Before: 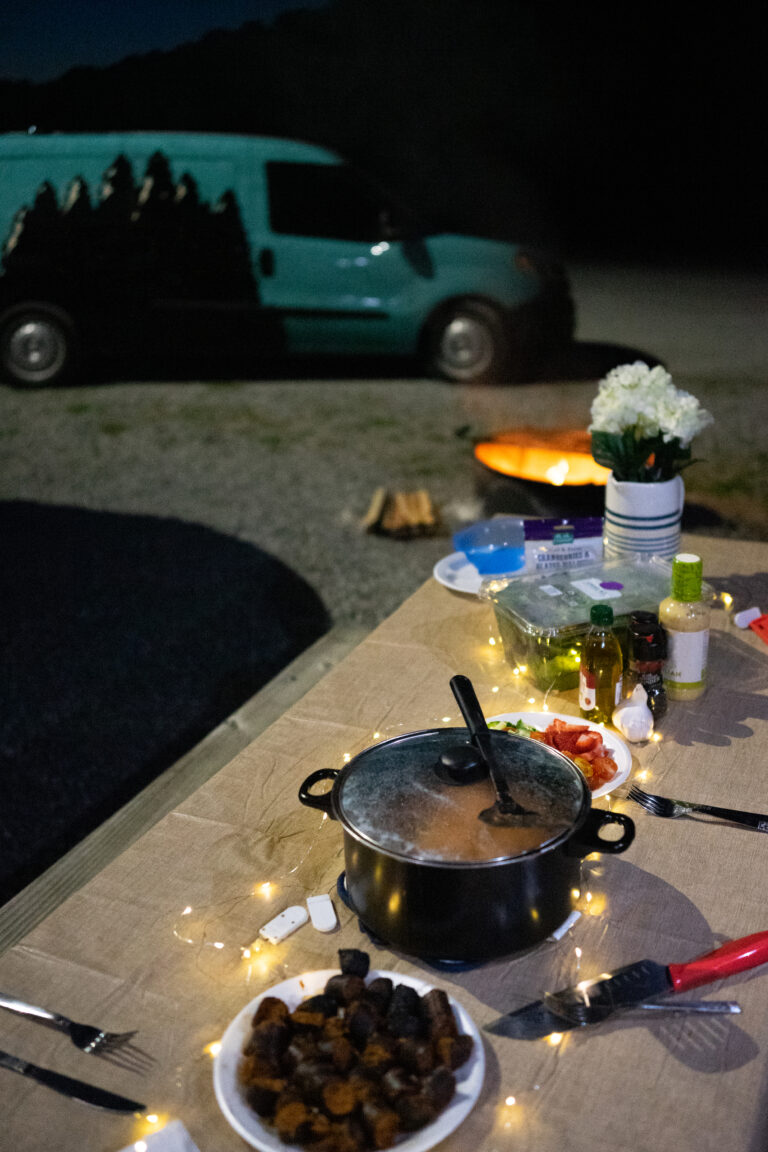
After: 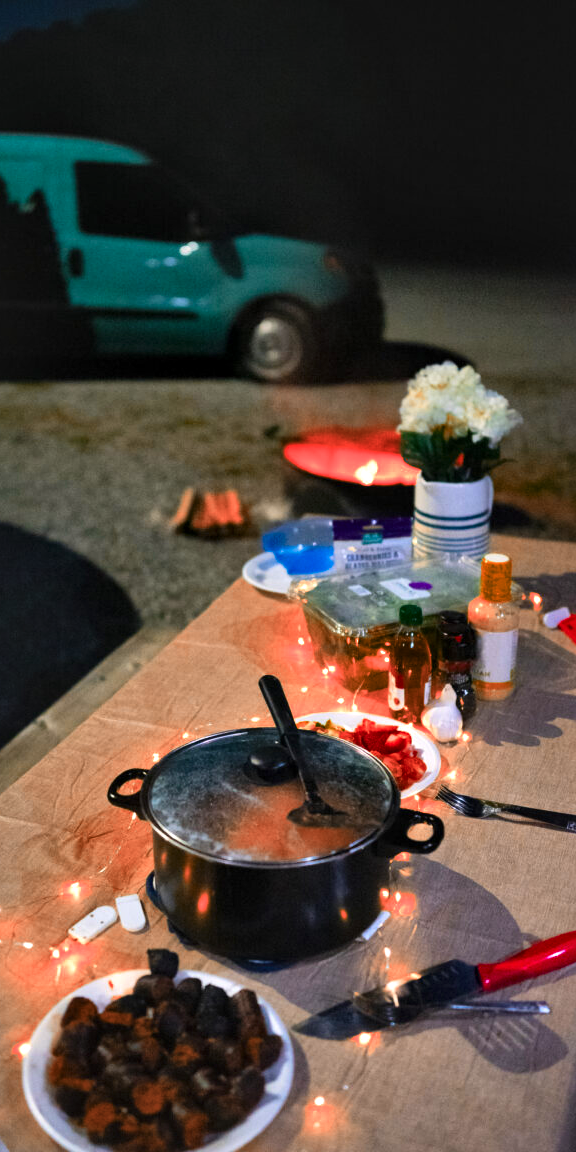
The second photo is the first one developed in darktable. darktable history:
crop and rotate: left 24.999%
tone equalizer: edges refinement/feathering 500, mask exposure compensation -1.57 EV, preserve details no
color zones: curves: ch2 [(0, 0.5) (0.084, 0.497) (0.323, 0.335) (0.4, 0.497) (1, 0.5)]
local contrast: mode bilateral grid, contrast 26, coarseness 47, detail 151%, midtone range 0.2
exposure: black level correction 0, compensate highlight preservation false
color balance rgb: power › luminance 1.467%, highlights gain › chroma 0.101%, highlights gain › hue 331.75°, global offset › luminance 0.507%, perceptual saturation grading › global saturation 74.059%, perceptual saturation grading › shadows -29.941%
